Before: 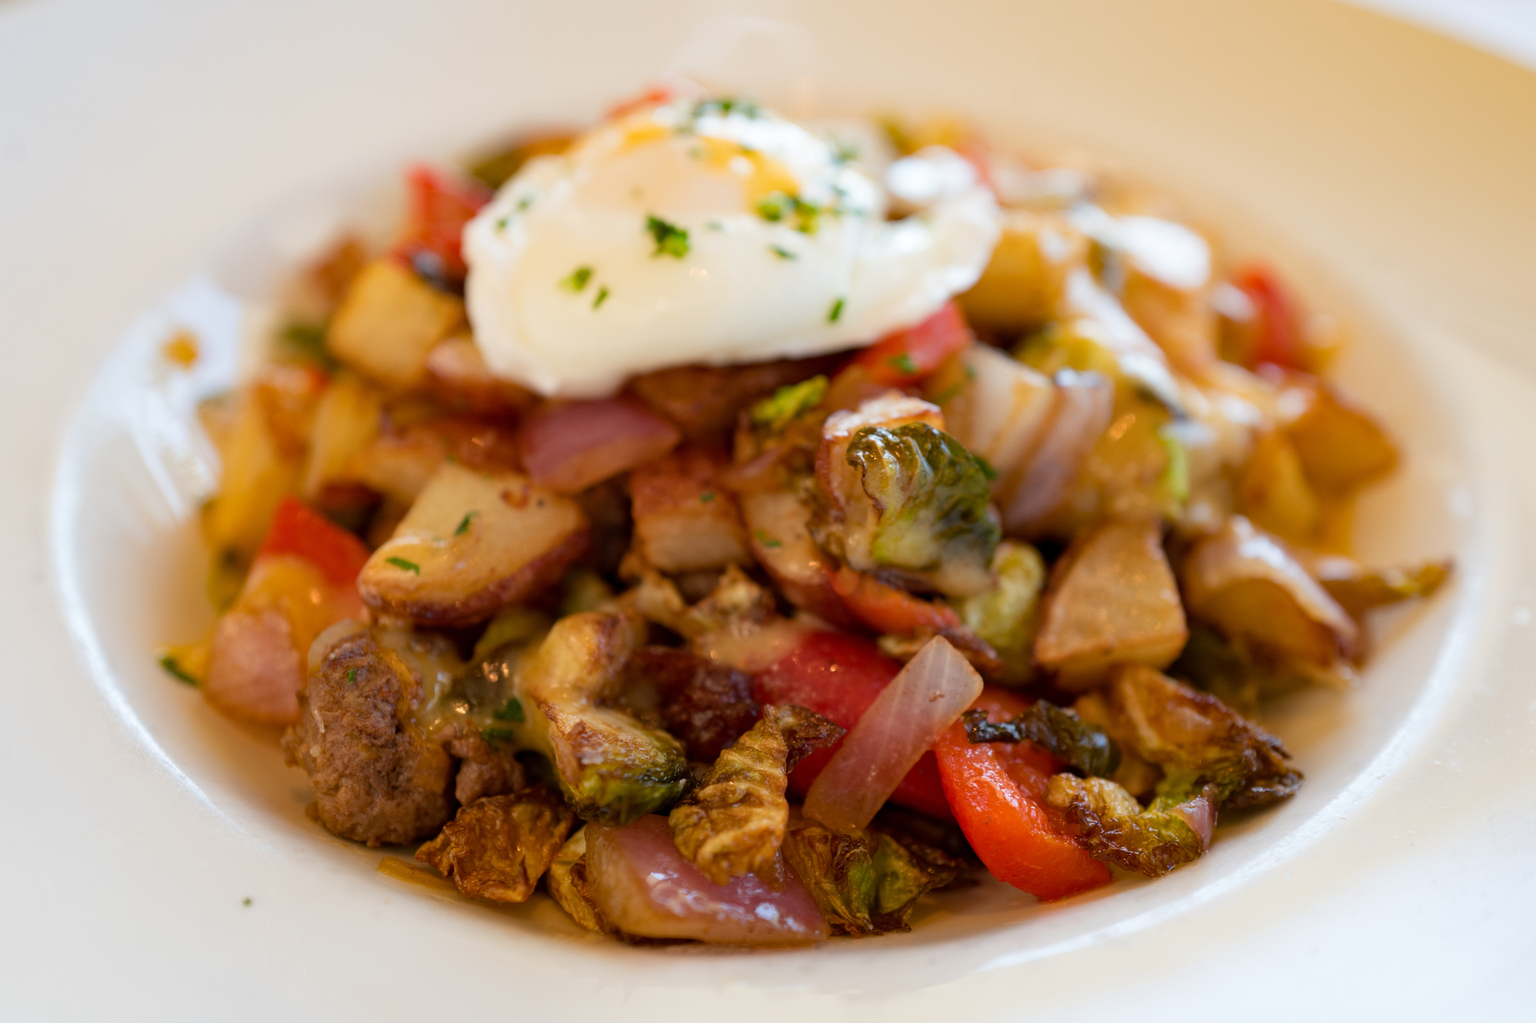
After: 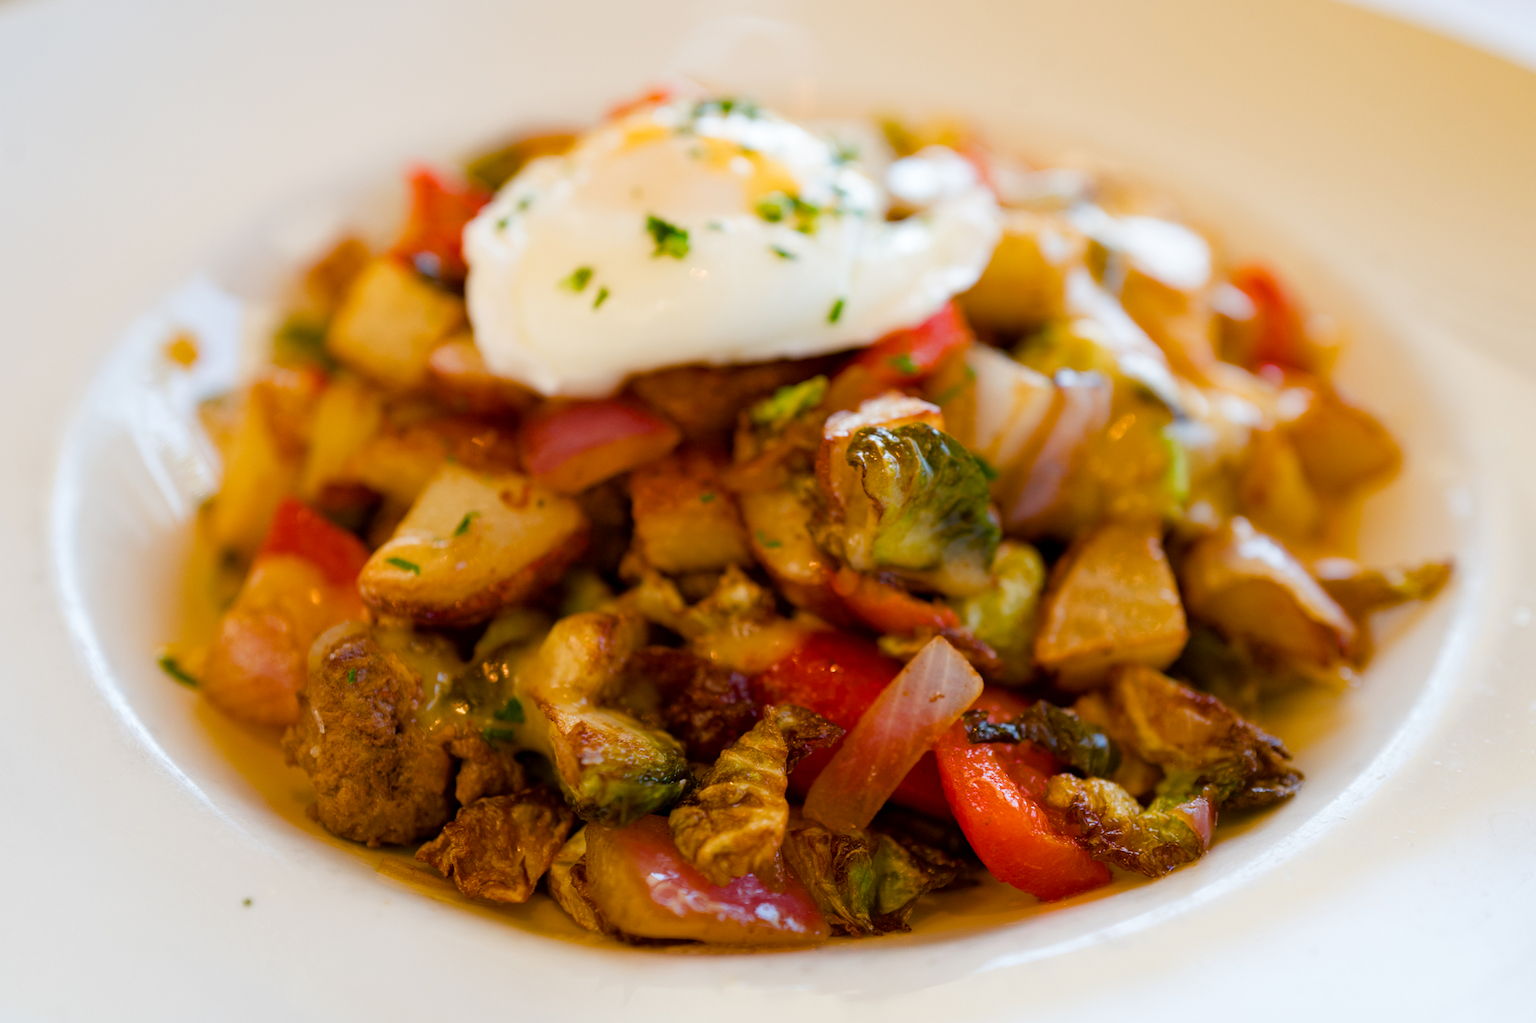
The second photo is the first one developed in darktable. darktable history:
tone curve: curves: ch0 [(0, 0) (0.584, 0.595) (1, 1)], preserve colors none
color balance rgb: shadows lift › chroma 2.033%, shadows lift › hue 221.36°, linear chroma grading › global chroma 15.455%, perceptual saturation grading › global saturation 0.04%, perceptual saturation grading › highlights -17.486%, perceptual saturation grading › mid-tones 33.362%, perceptual saturation grading › shadows 50.52%
